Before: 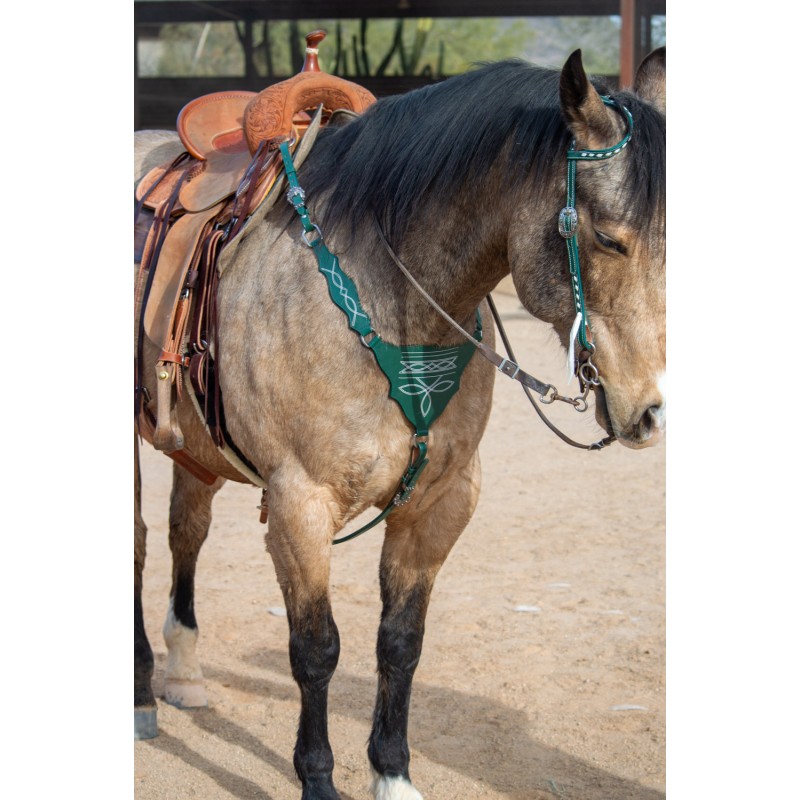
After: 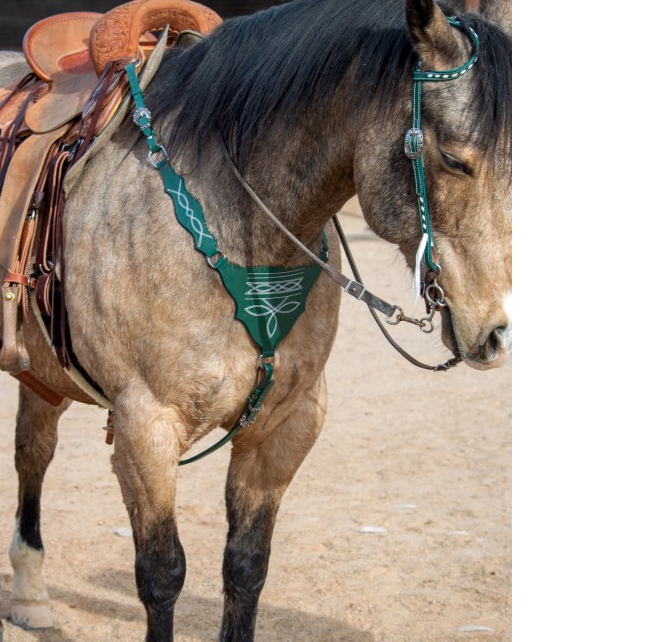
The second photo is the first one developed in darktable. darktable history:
crop: left 19.324%, top 9.935%, right 0.001%, bottom 9.699%
local contrast: highlights 105%, shadows 102%, detail 119%, midtone range 0.2
